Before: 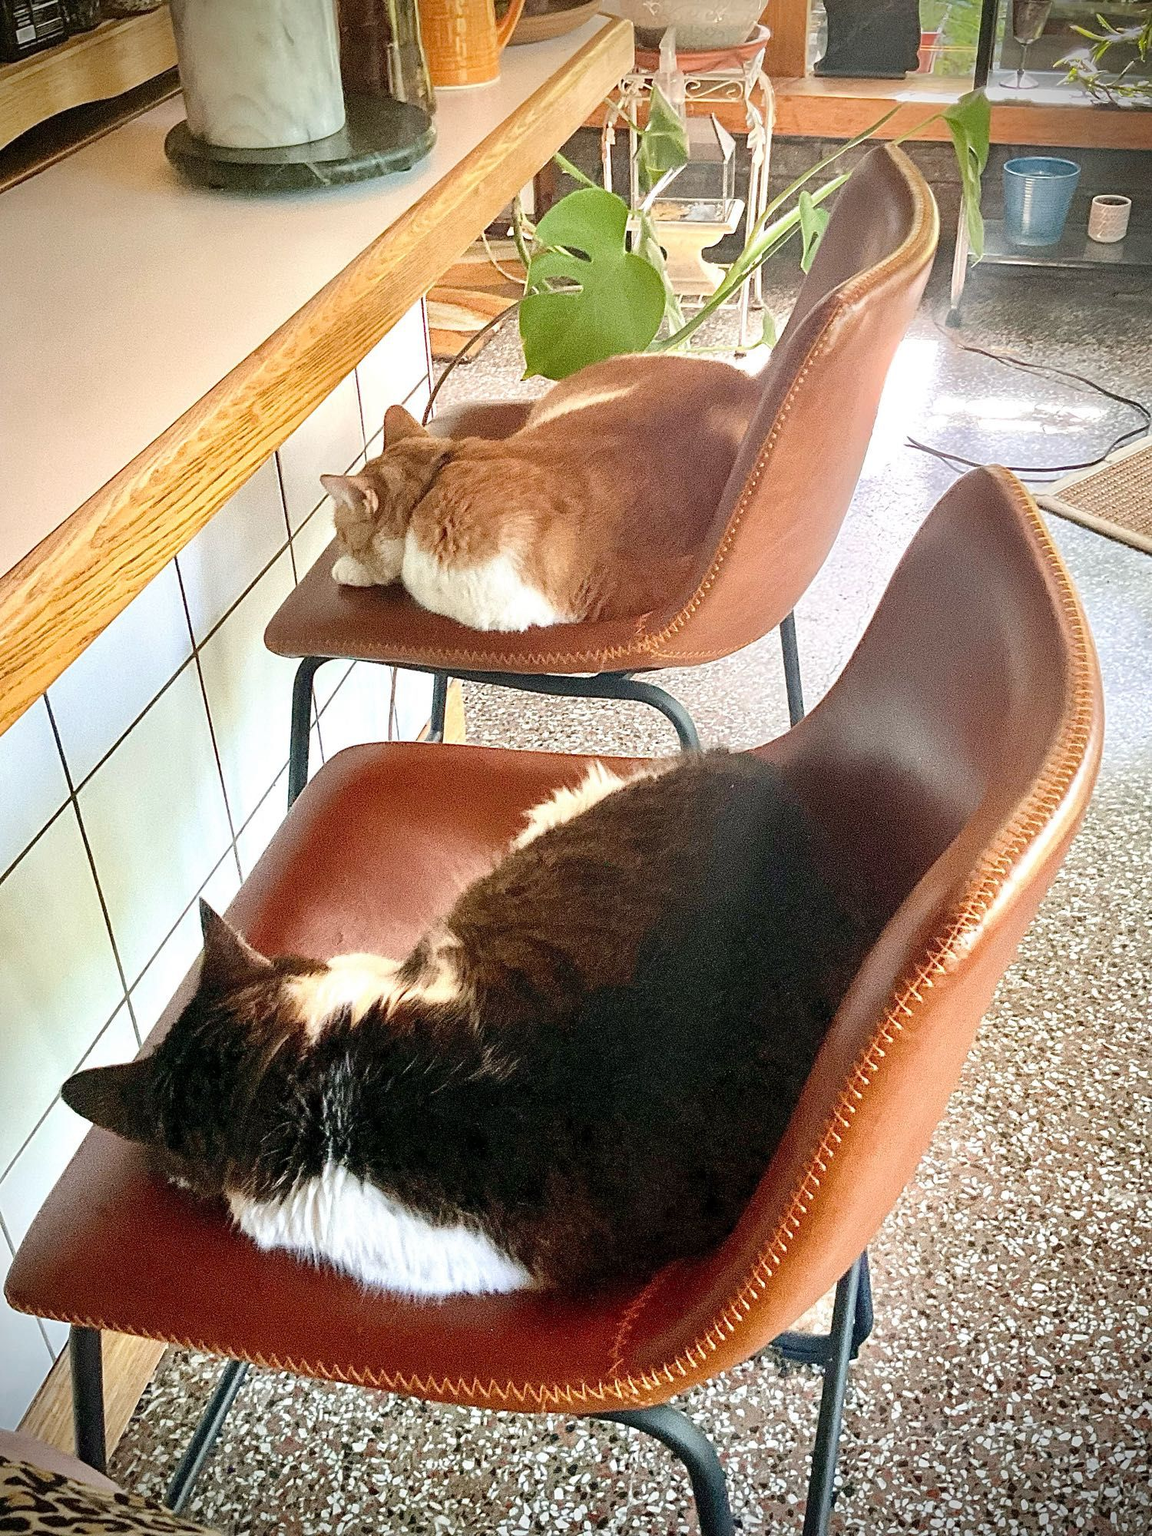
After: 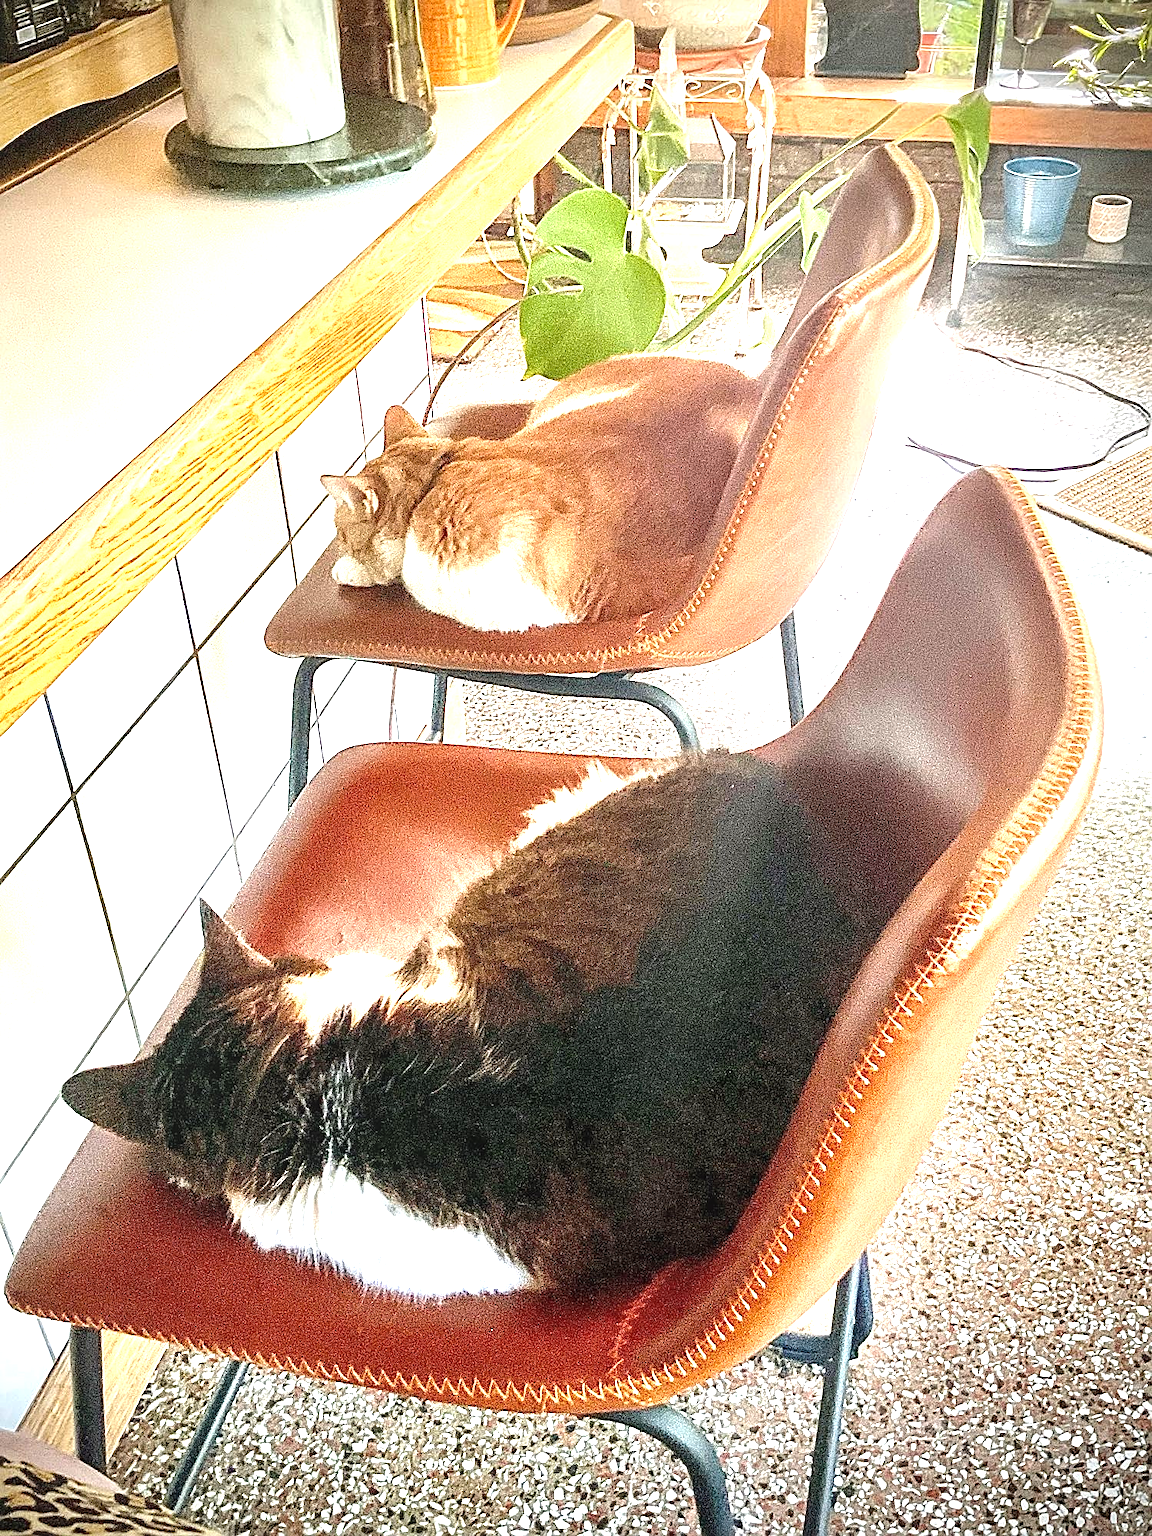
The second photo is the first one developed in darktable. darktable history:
local contrast: on, module defaults
sharpen: amount 0.497
exposure: black level correction 0, exposure 1.098 EV, compensate highlight preservation false
